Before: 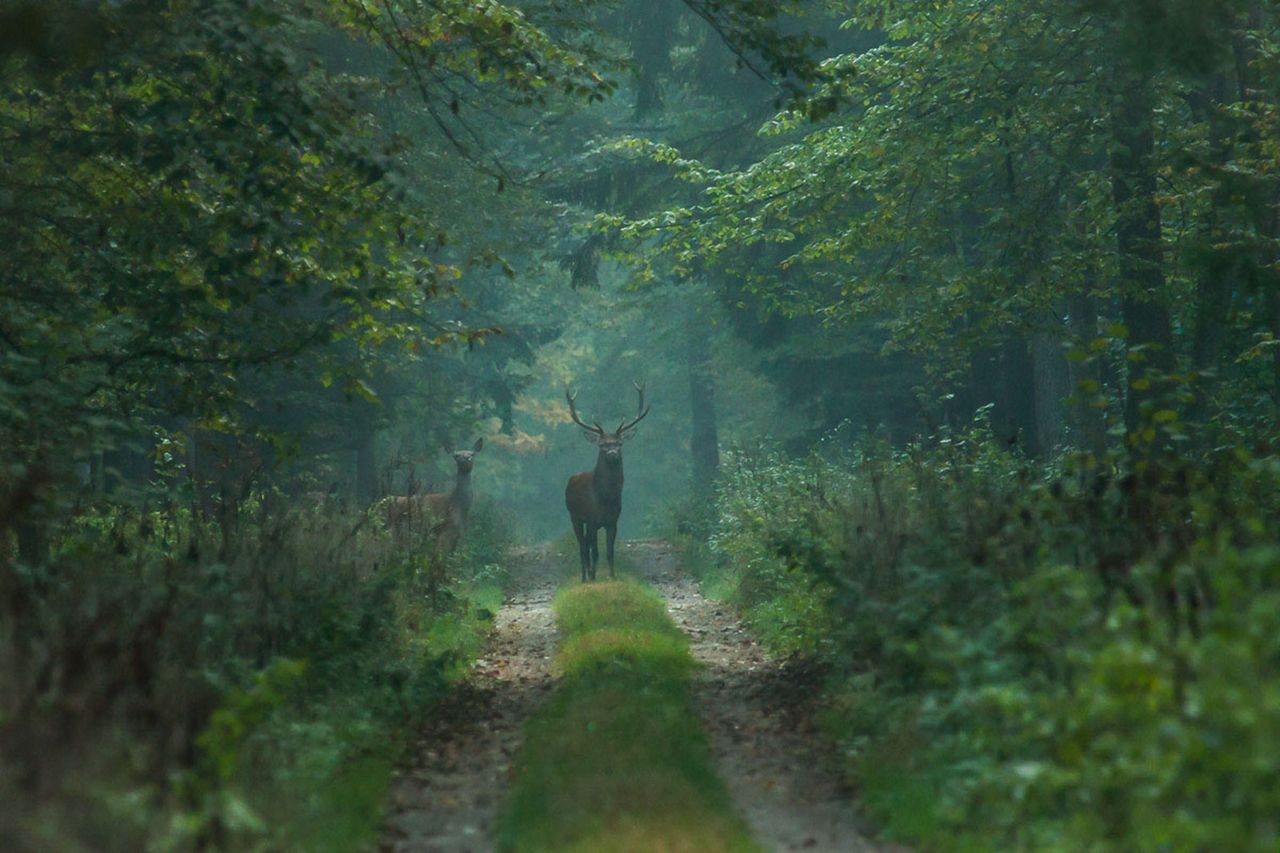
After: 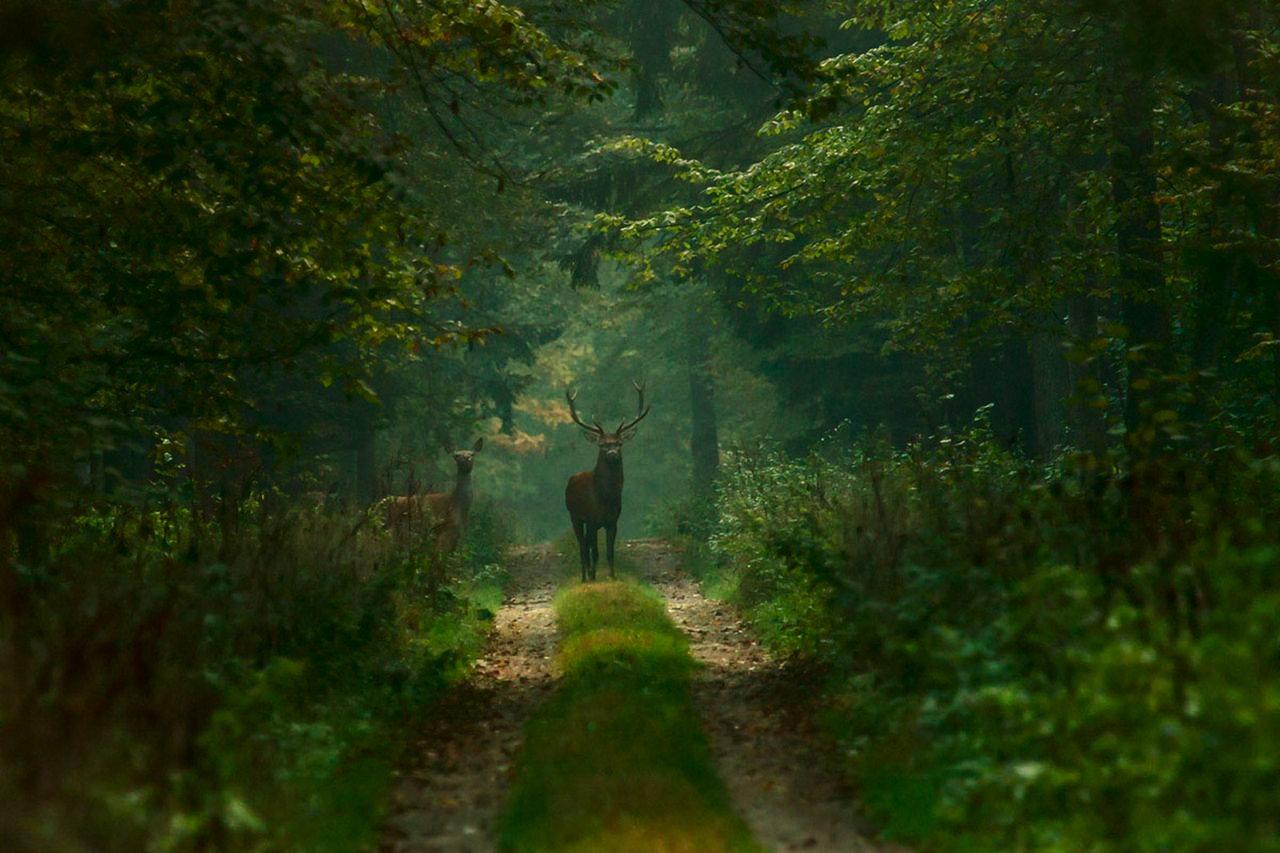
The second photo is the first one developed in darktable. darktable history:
white balance: red 1.138, green 0.996, blue 0.812
graduated density: density 0.38 EV, hardness 21%, rotation -6.11°, saturation 32%
contrast brightness saturation: contrast 0.19, brightness -0.11, saturation 0.21
